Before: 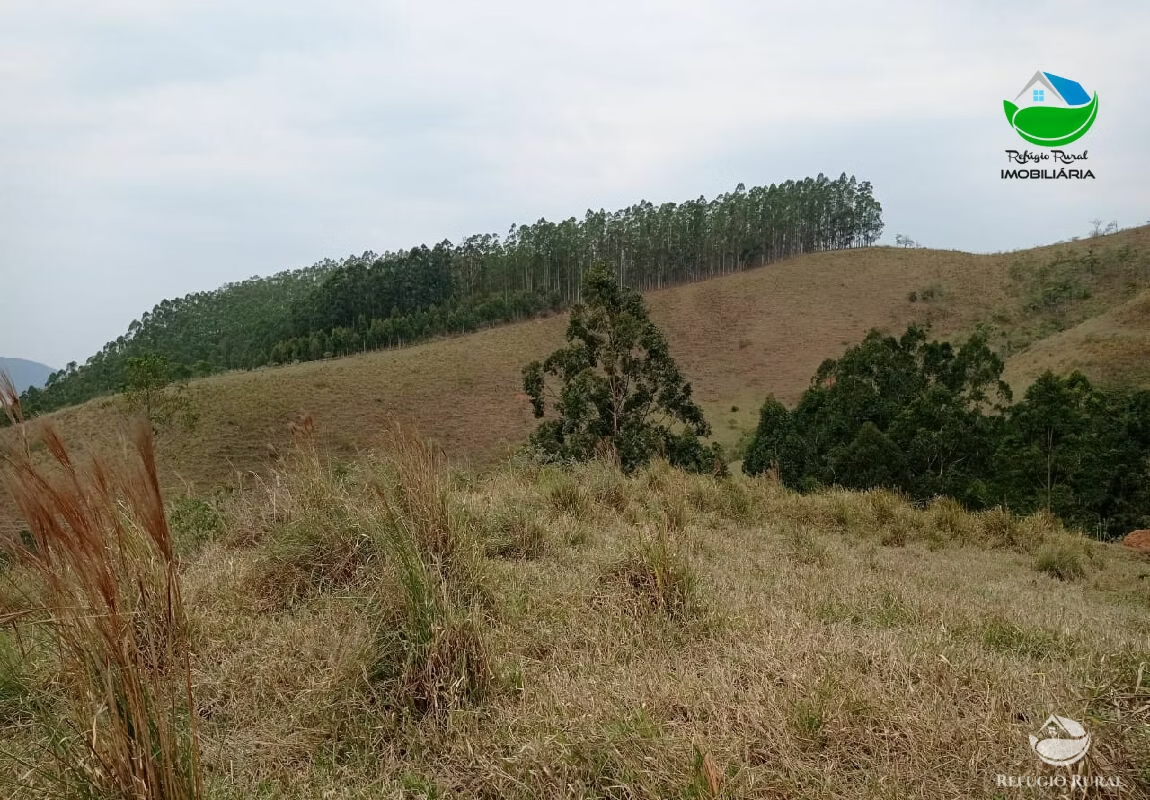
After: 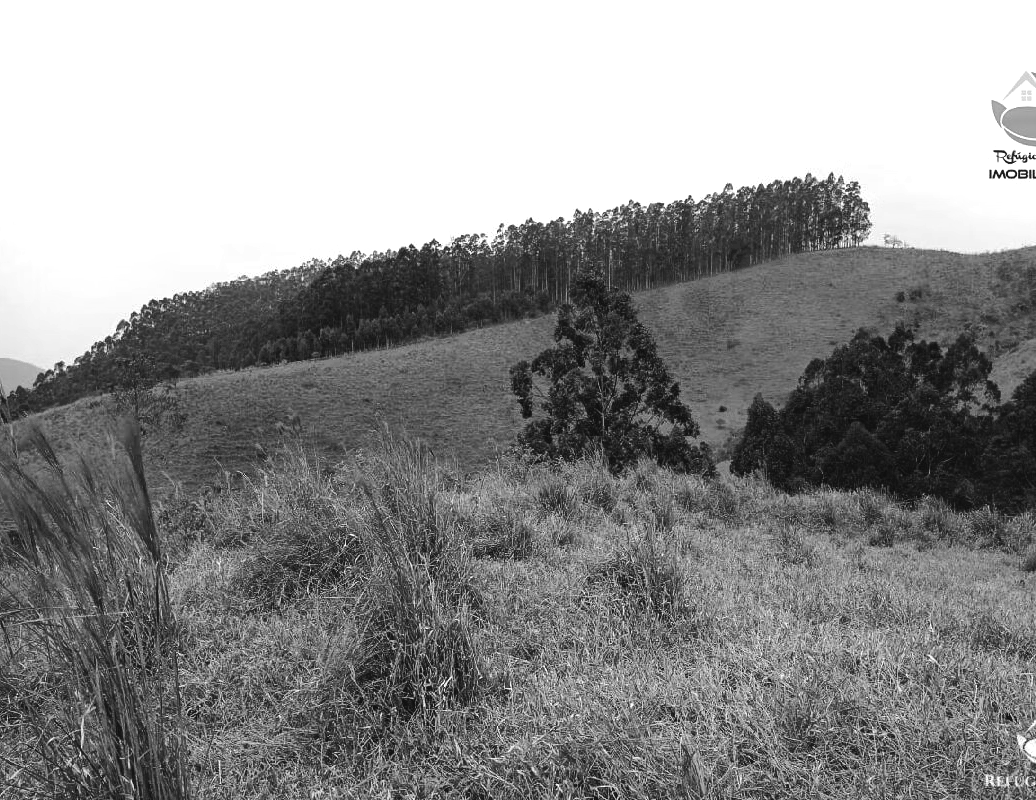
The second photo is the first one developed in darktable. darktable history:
crop and rotate: left 1.088%, right 8.807%
monochrome: on, module defaults
color balance rgb: global offset › luminance 0.71%, perceptual saturation grading › global saturation -11.5%, perceptual brilliance grading › highlights 17.77%, perceptual brilliance grading › mid-tones 31.71%, perceptual brilliance grading › shadows -31.01%, global vibrance 50%
